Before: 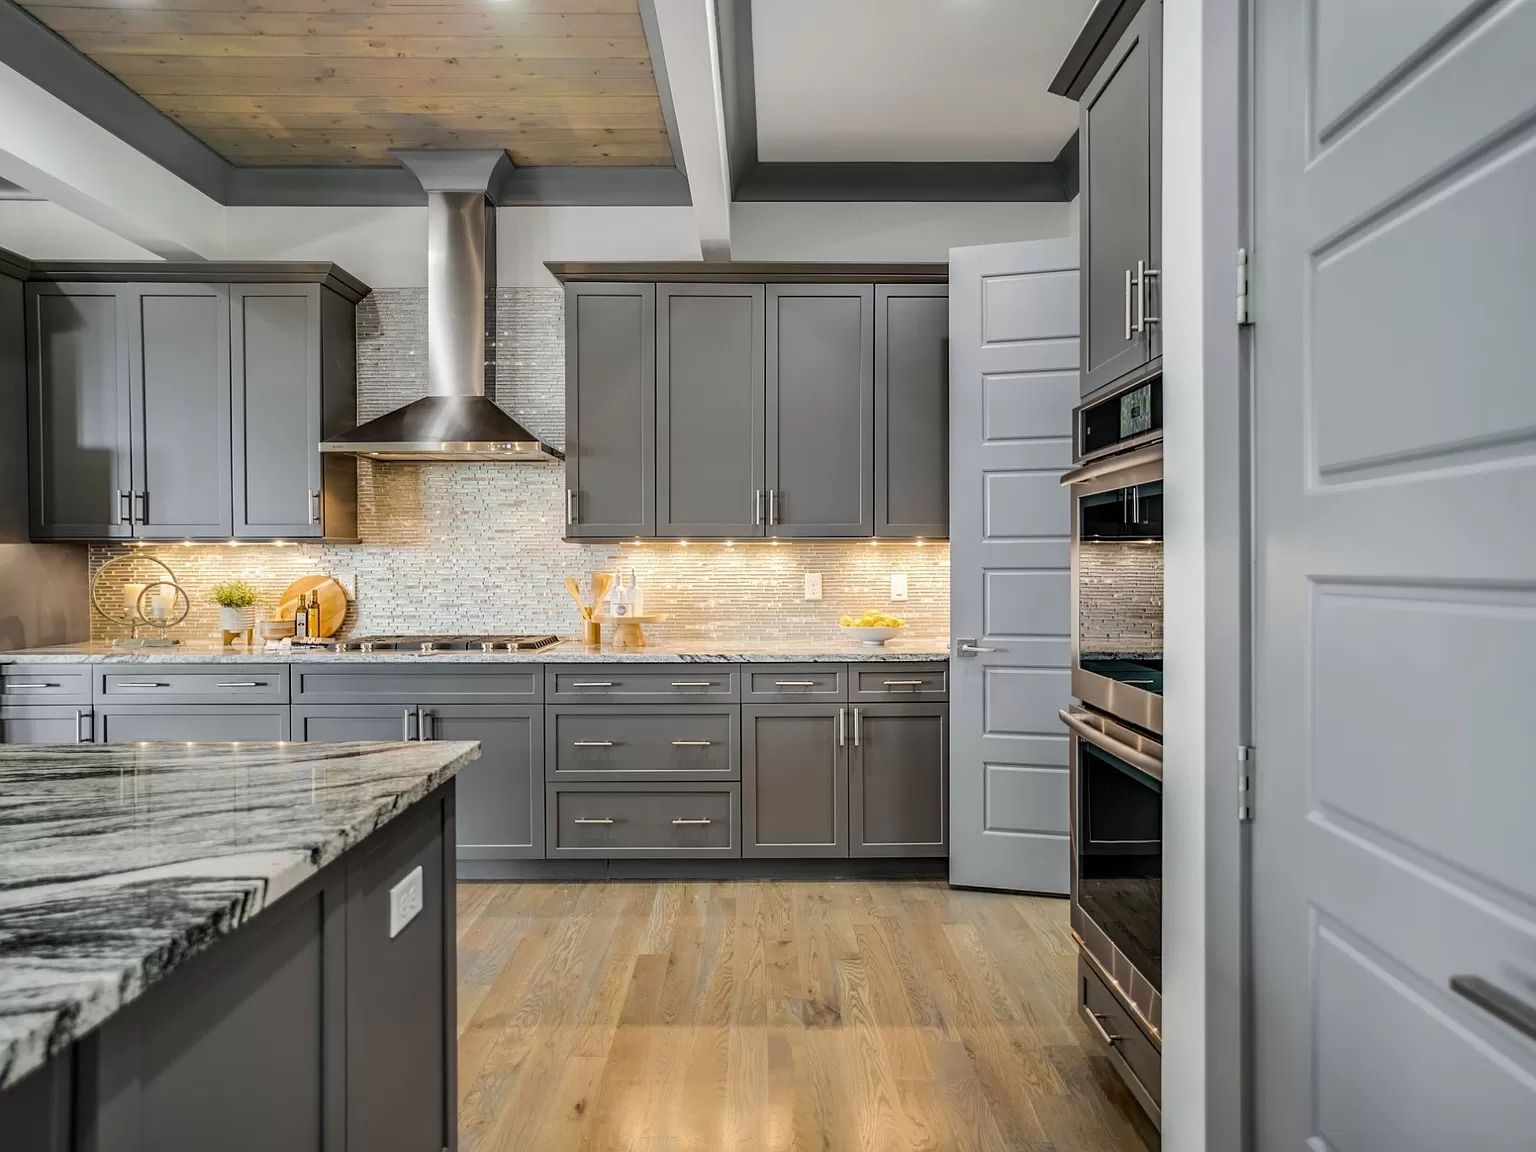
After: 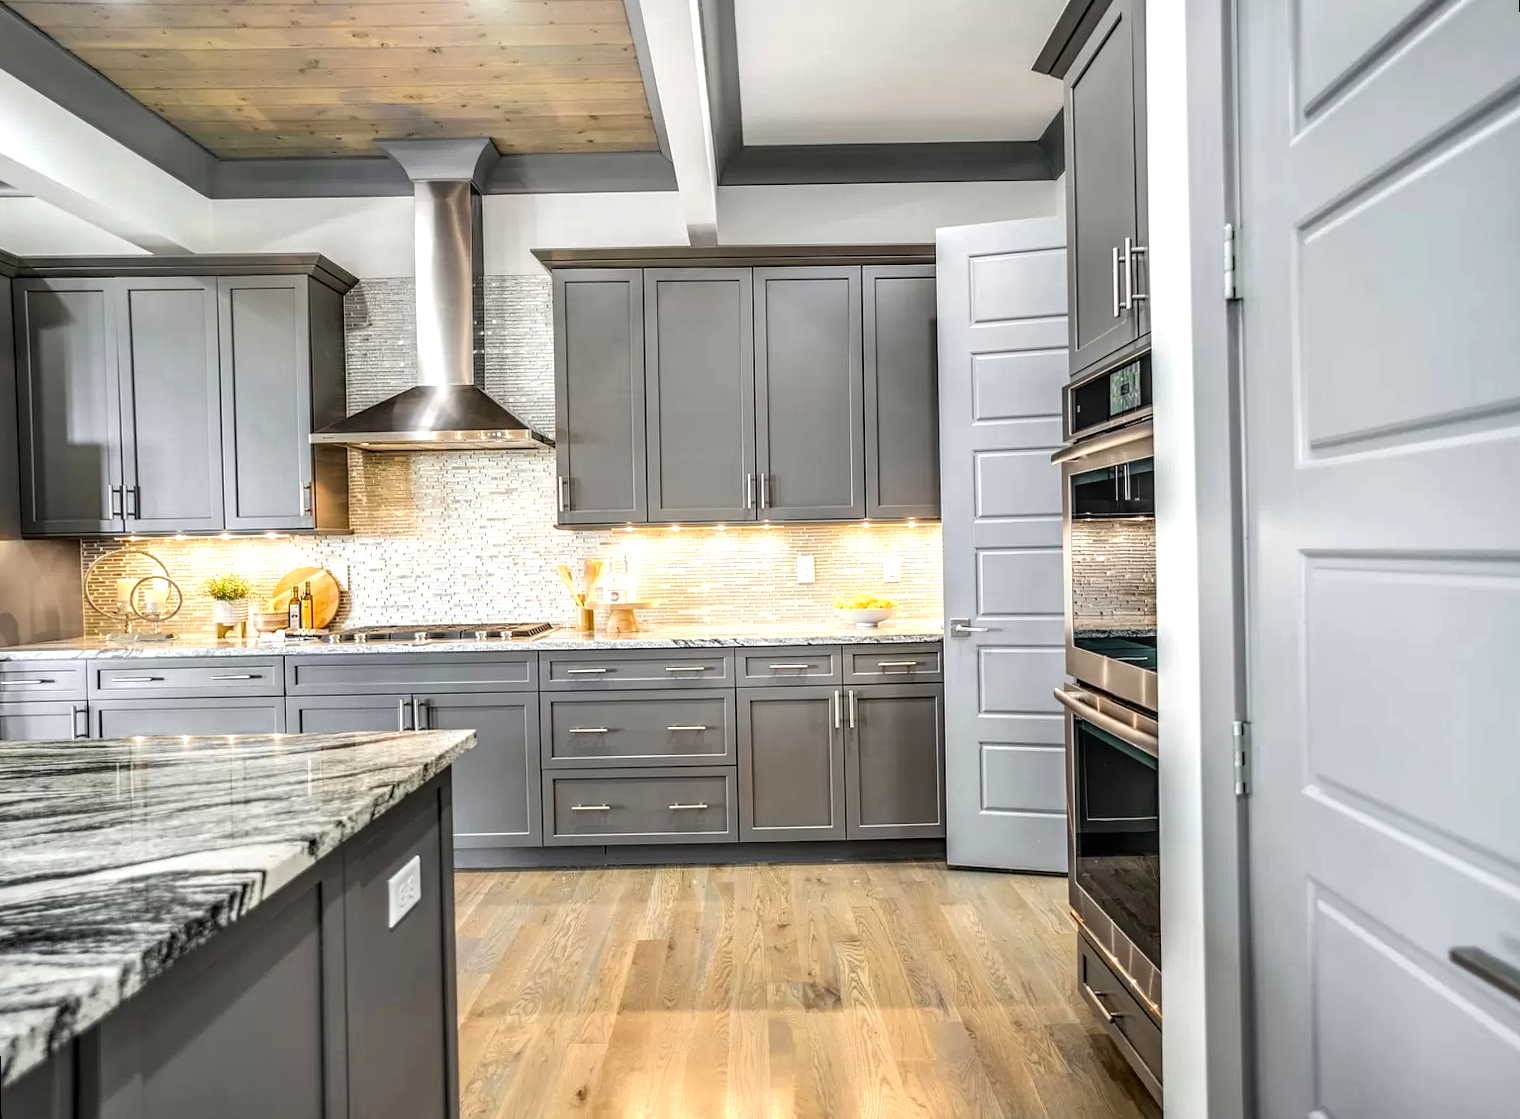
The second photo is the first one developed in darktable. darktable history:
local contrast: on, module defaults
rotate and perspective: rotation -1°, crop left 0.011, crop right 0.989, crop top 0.025, crop bottom 0.975
exposure: black level correction 0, exposure 0.7 EV, compensate exposure bias true, compensate highlight preservation false
